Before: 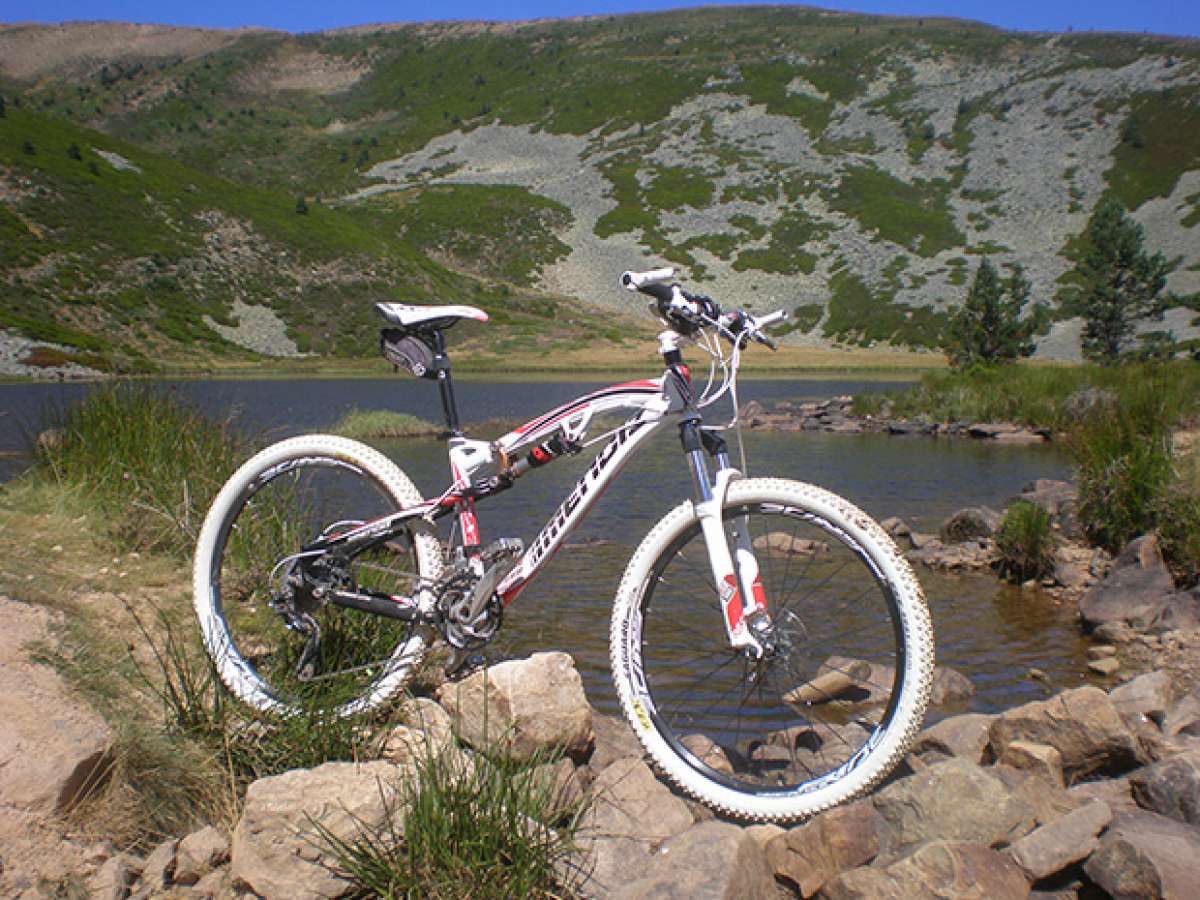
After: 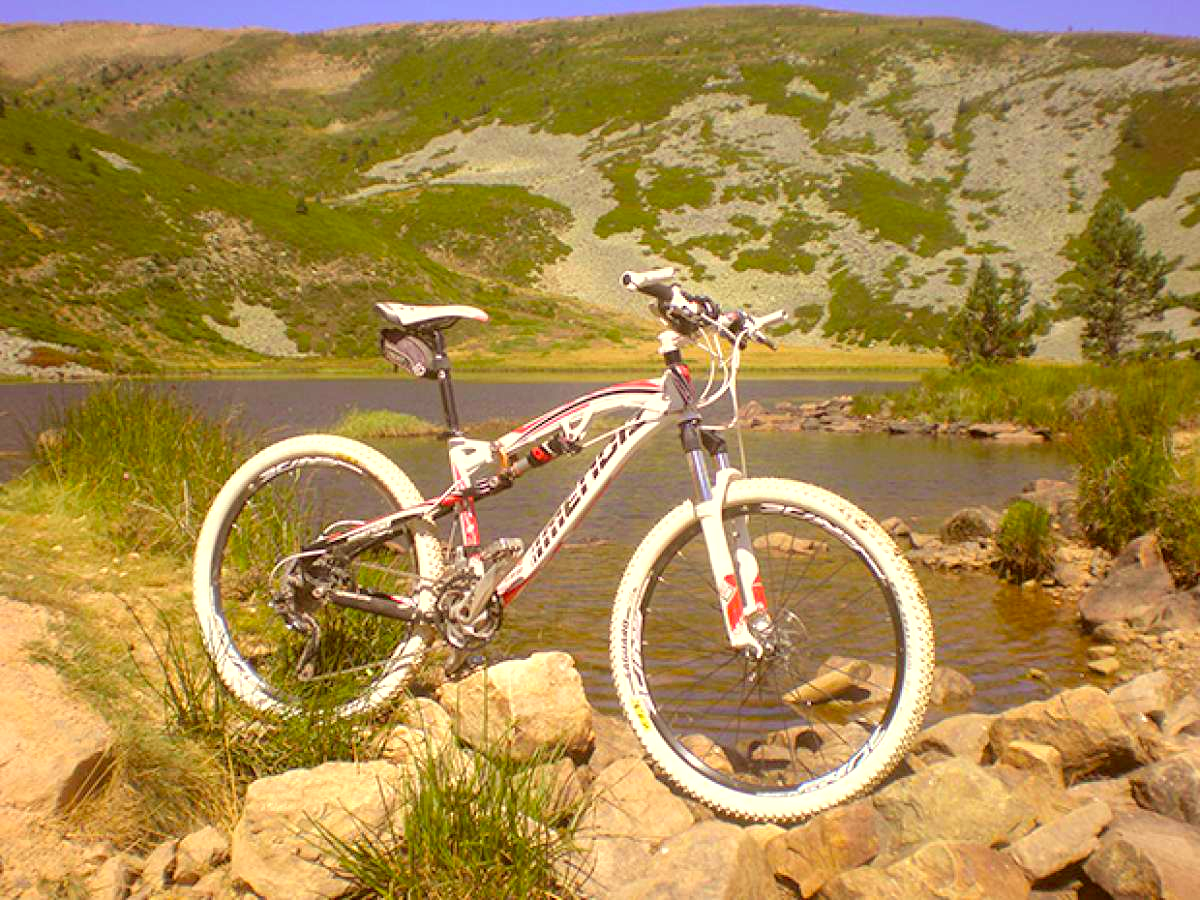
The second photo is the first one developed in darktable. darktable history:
exposure: exposure 0.485 EV, compensate highlight preservation false
contrast brightness saturation: brightness 0.15
color balance rgb: perceptual saturation grading › global saturation 20%, global vibrance 20%
color correction: highlights a* 1.12, highlights b* 24.26, shadows a* 15.58, shadows b* 24.26
